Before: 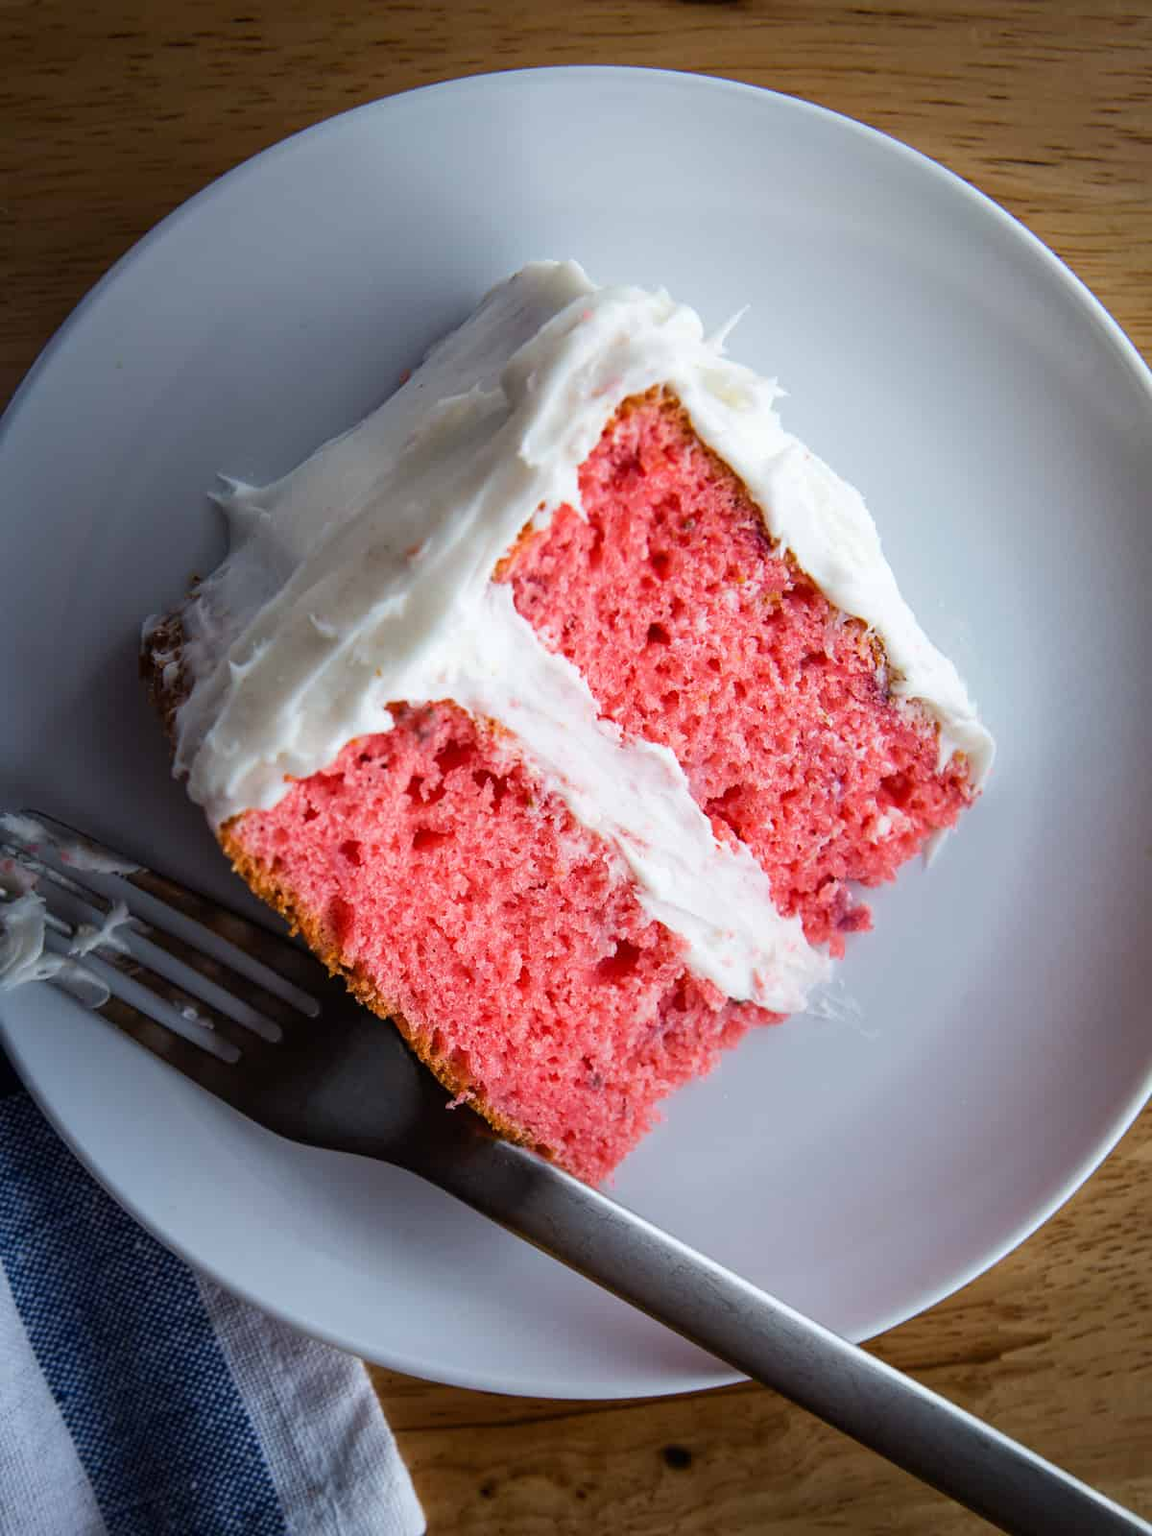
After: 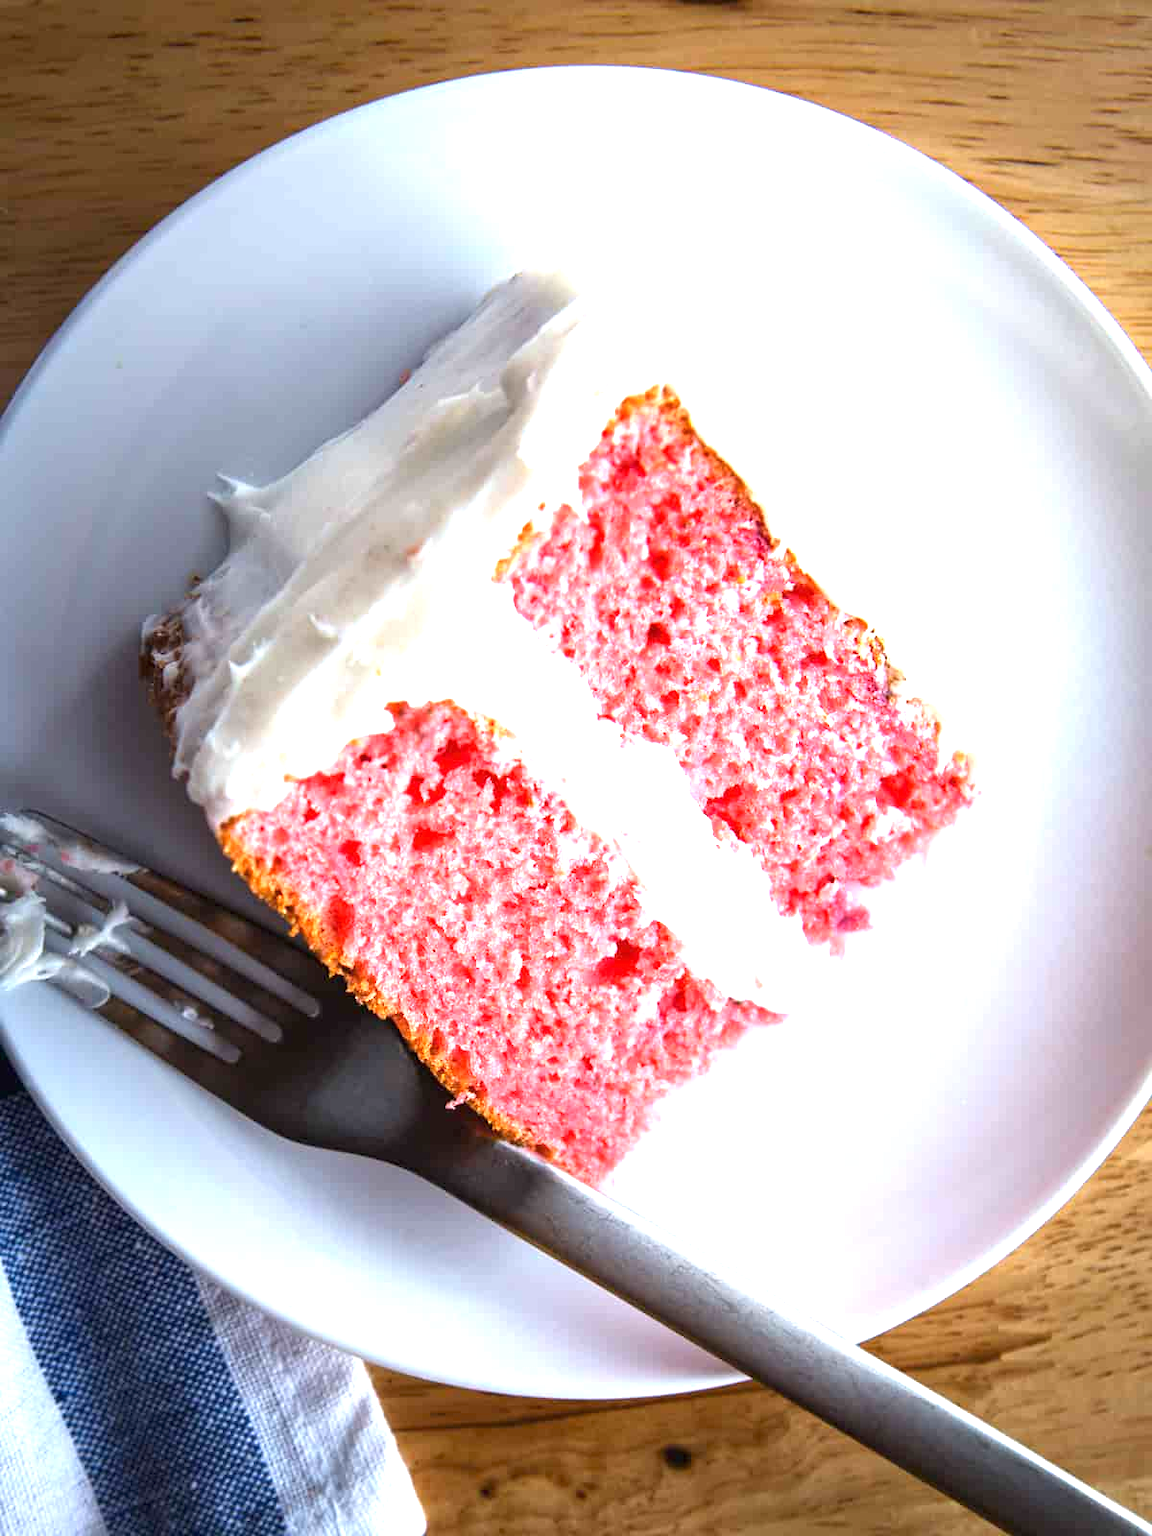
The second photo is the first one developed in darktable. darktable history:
exposure: black level correction 0, exposure 1.577 EV, compensate exposure bias true, compensate highlight preservation false
